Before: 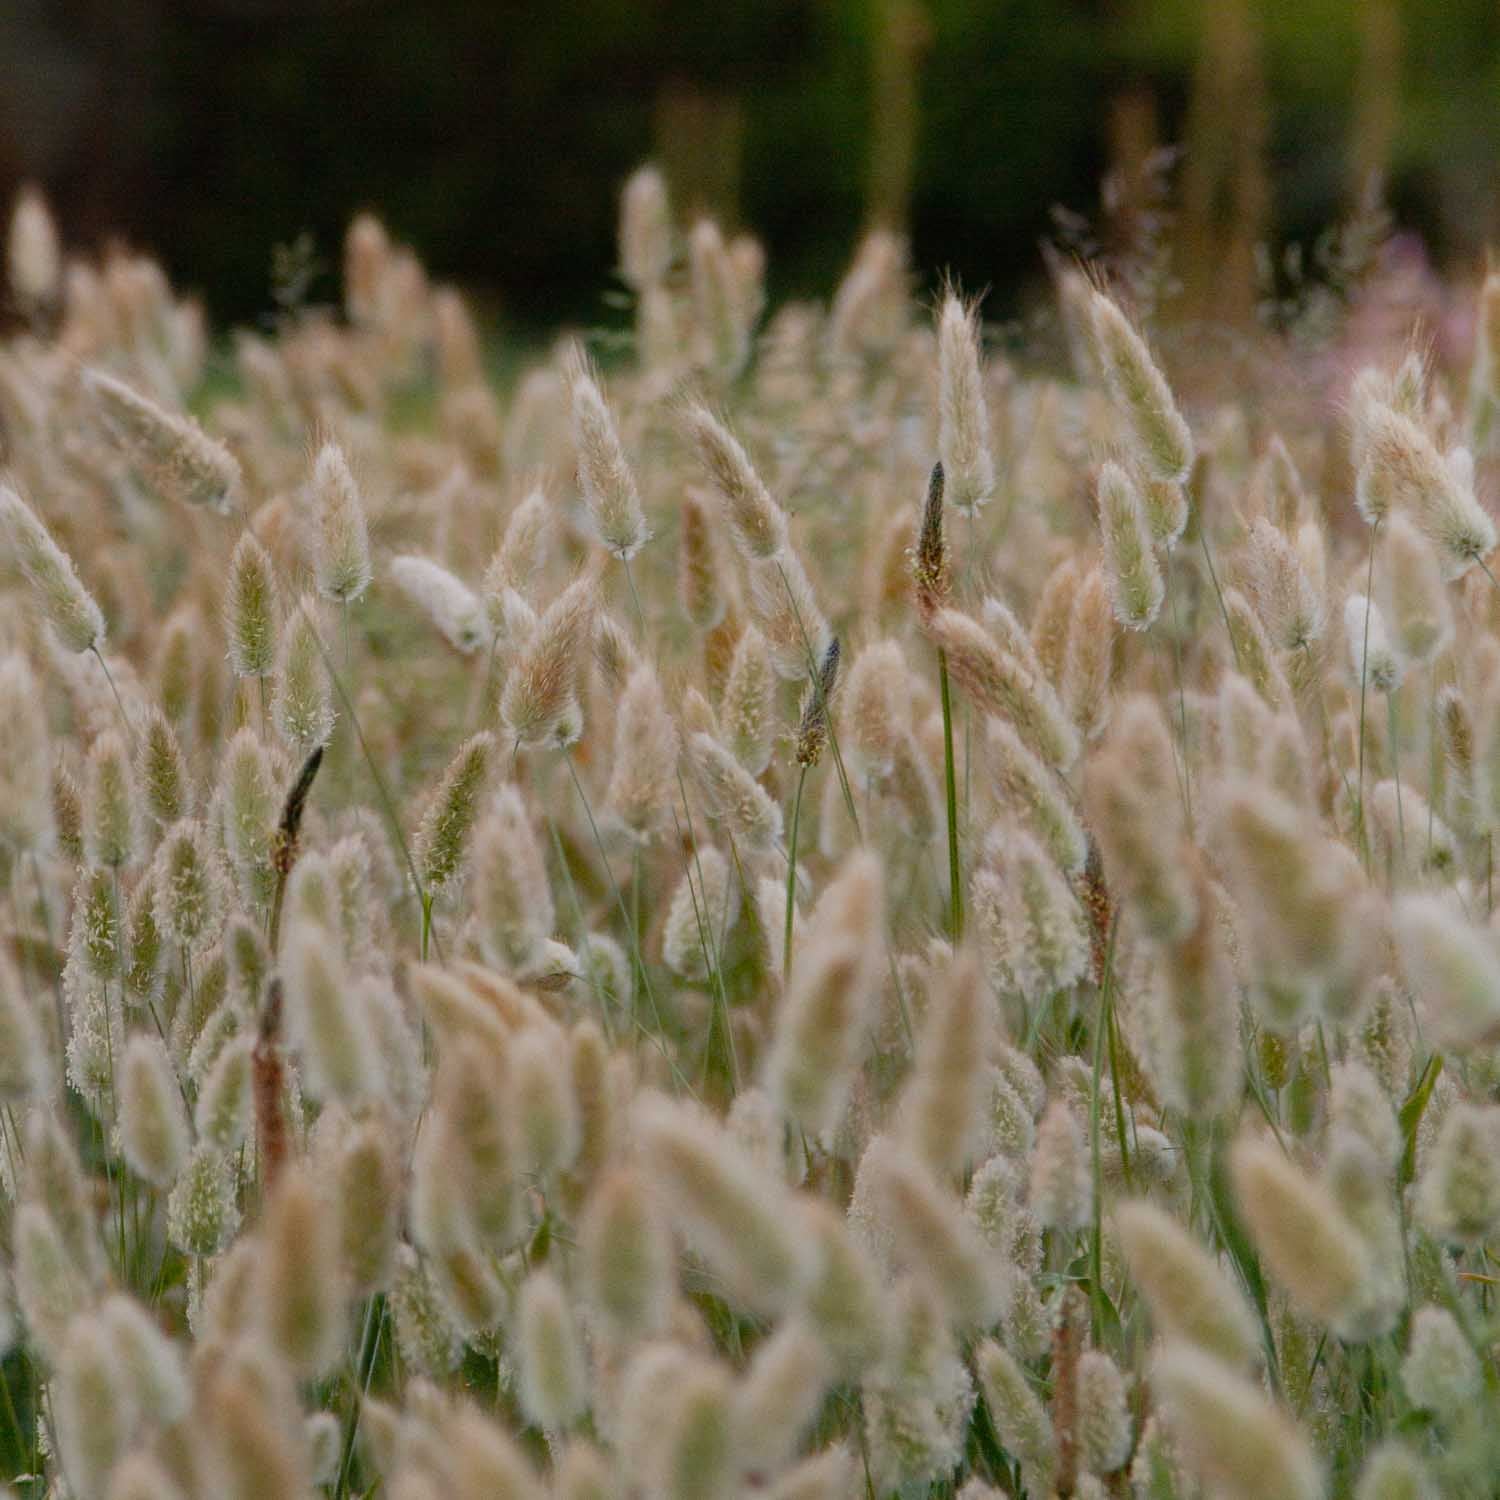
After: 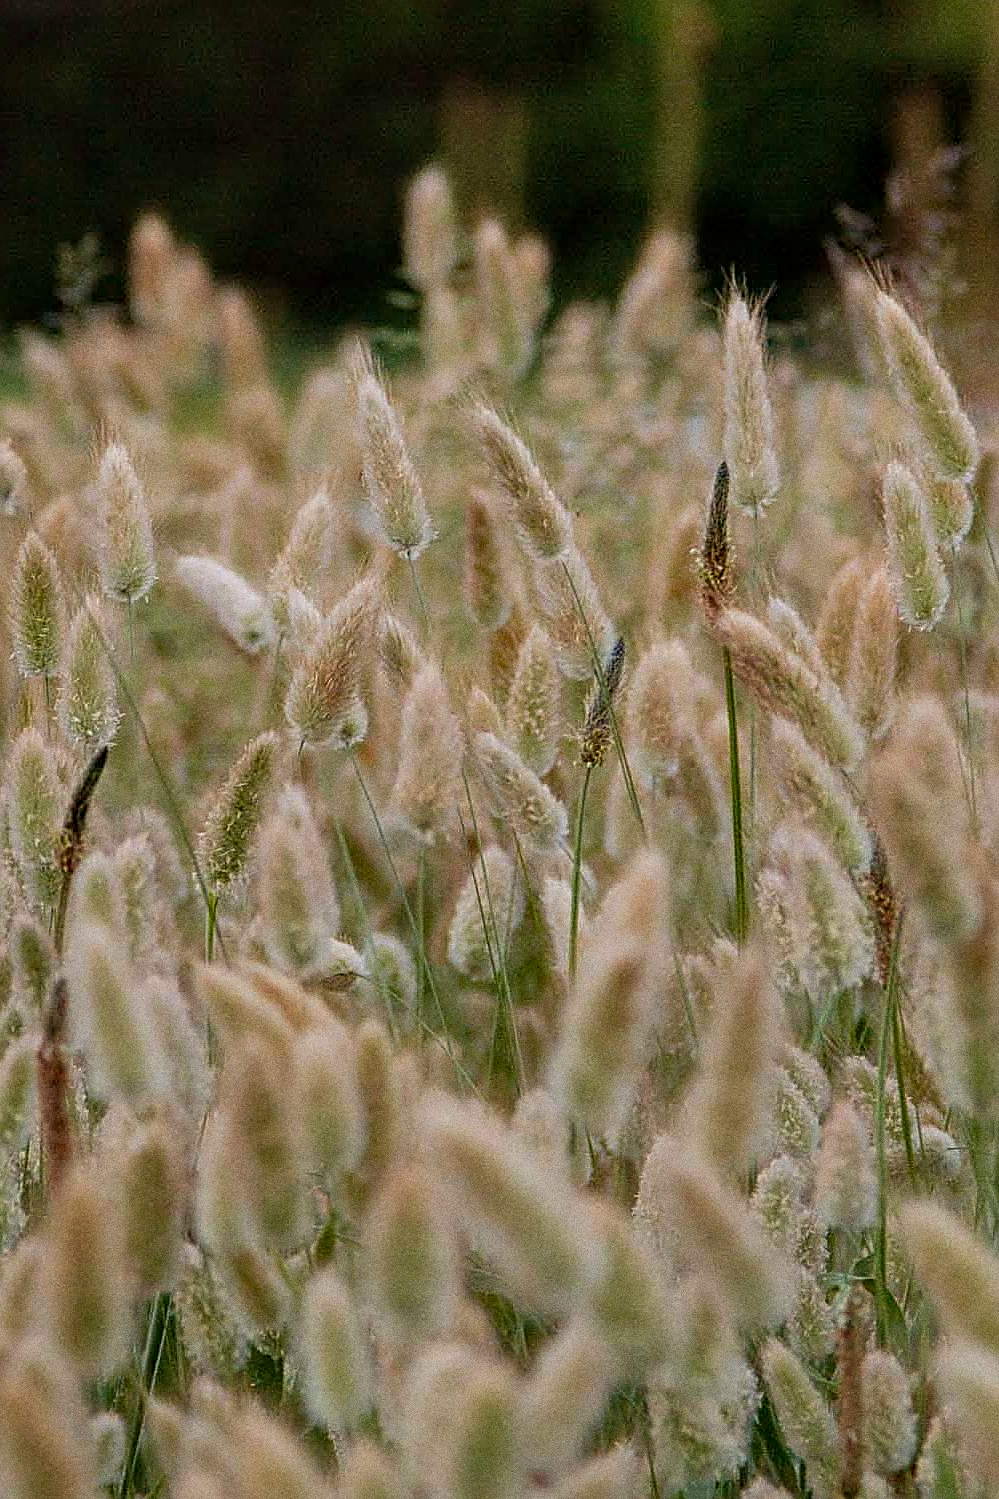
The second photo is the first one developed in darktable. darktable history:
grain: coarseness 0.09 ISO, strength 40%
crop and rotate: left 14.385%, right 18.948%
sharpen: radius 1.685, amount 1.294
local contrast: on, module defaults
velvia: on, module defaults
